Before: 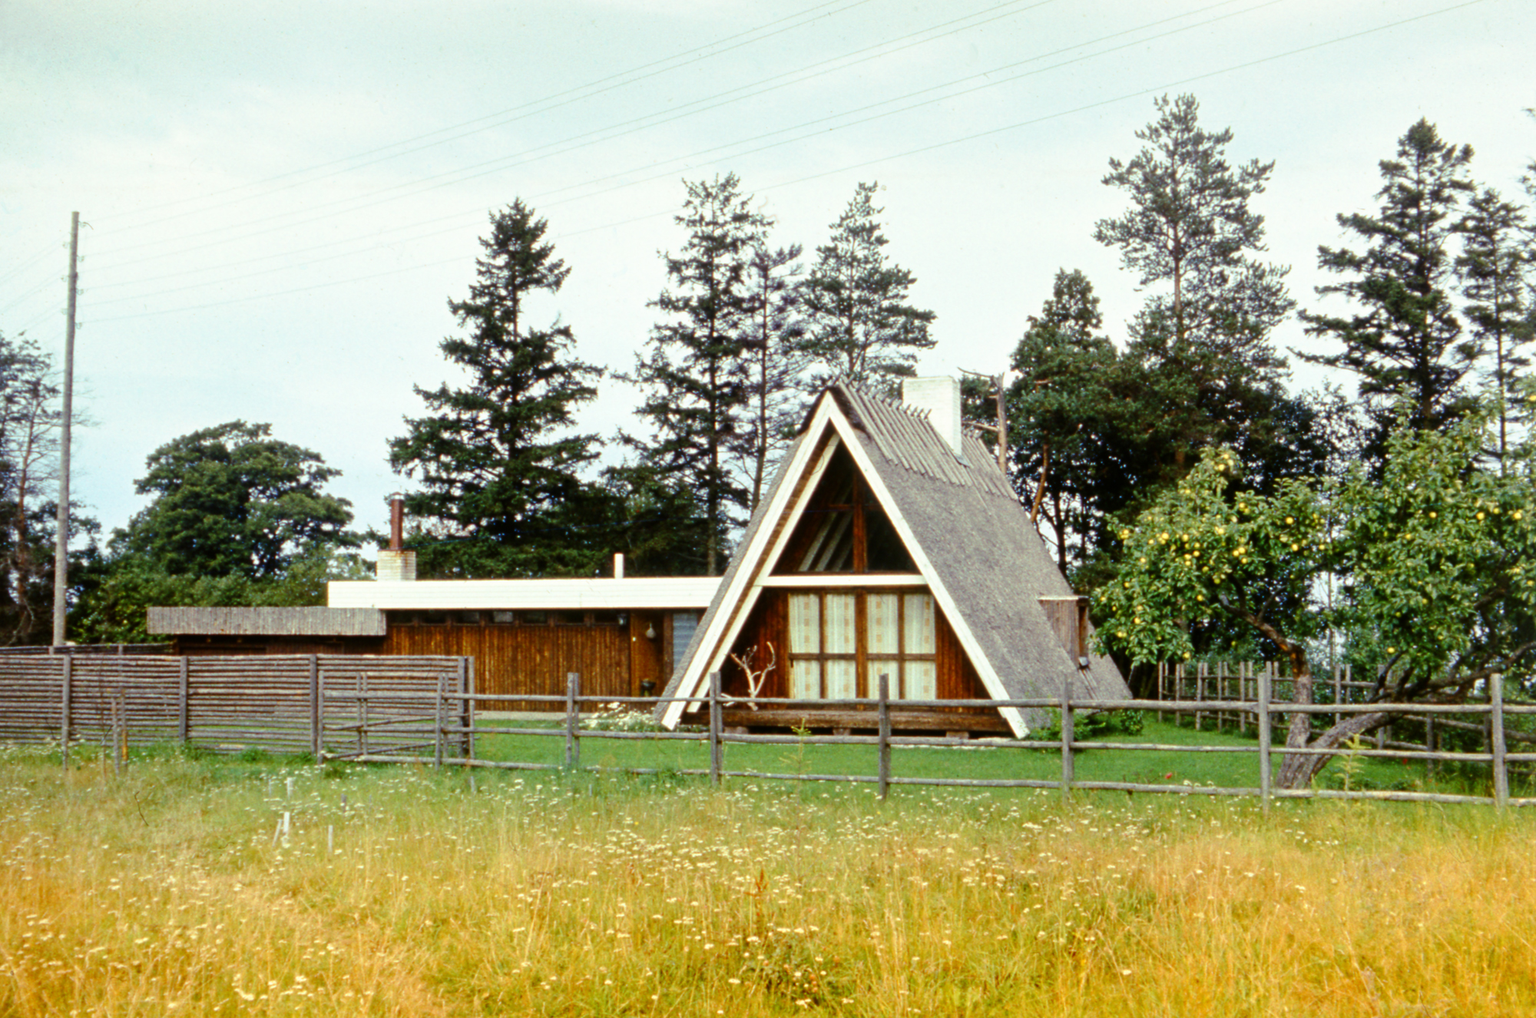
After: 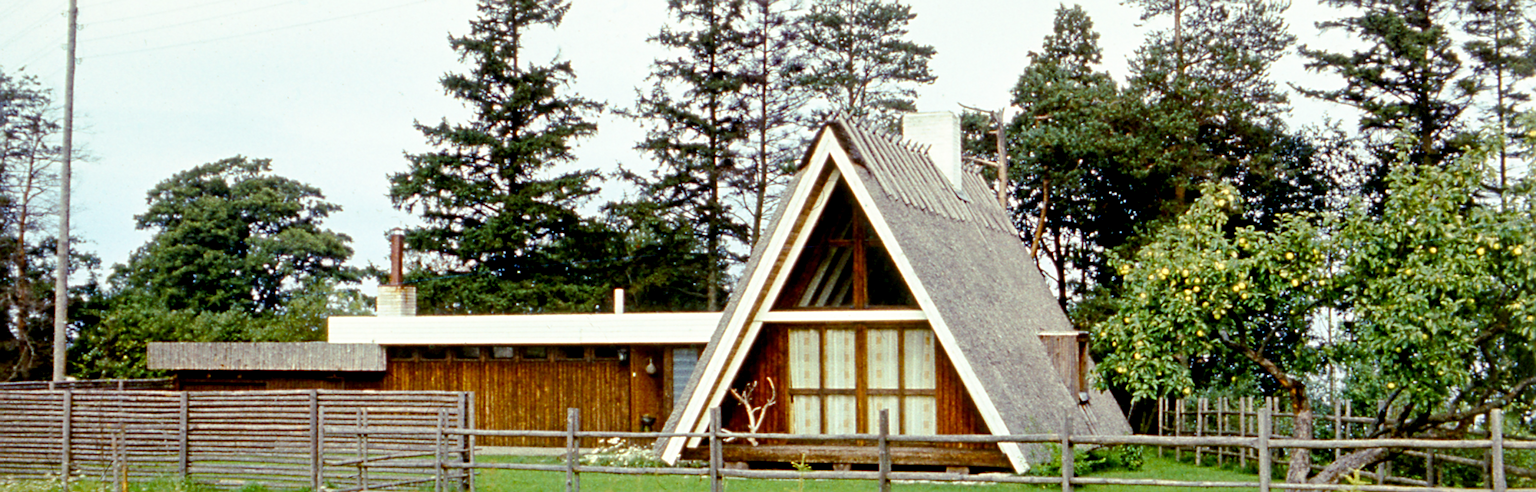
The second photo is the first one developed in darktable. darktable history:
exposure: black level correction 0.007, compensate highlight preservation false
haze removal: compatibility mode true, adaptive false
sharpen: on, module defaults
crop and rotate: top 26.056%, bottom 25.543%
